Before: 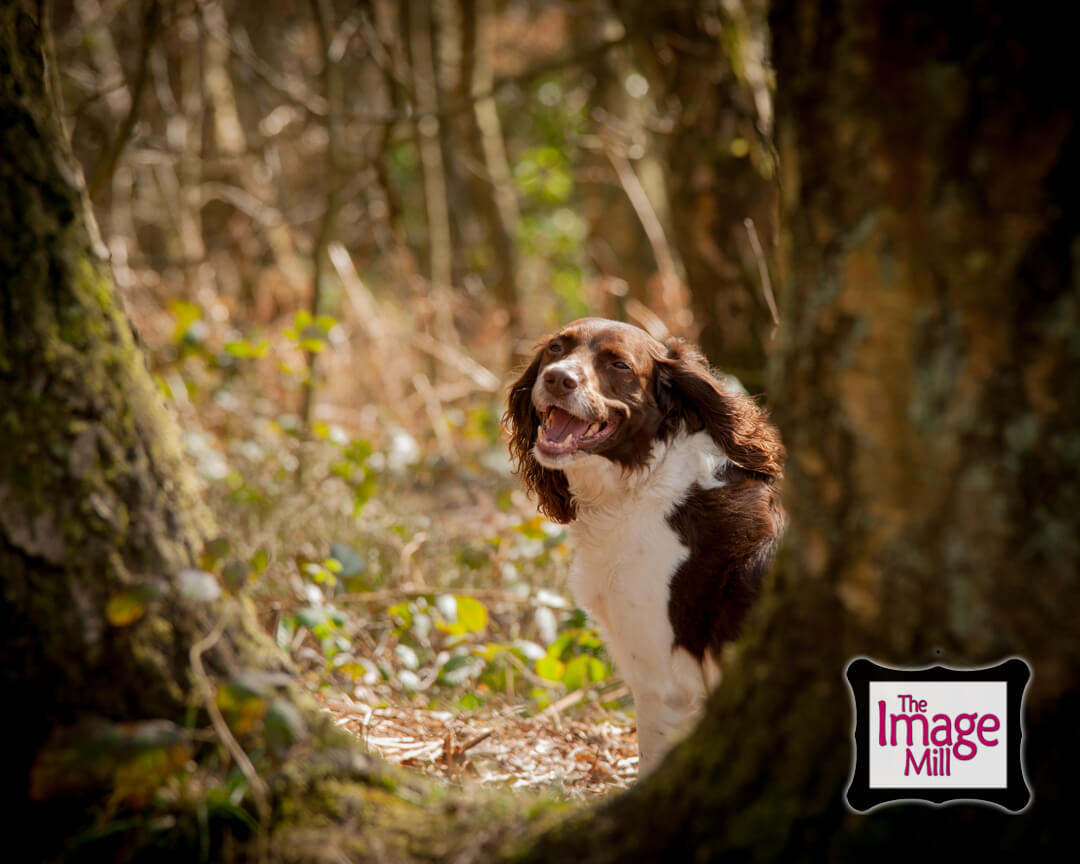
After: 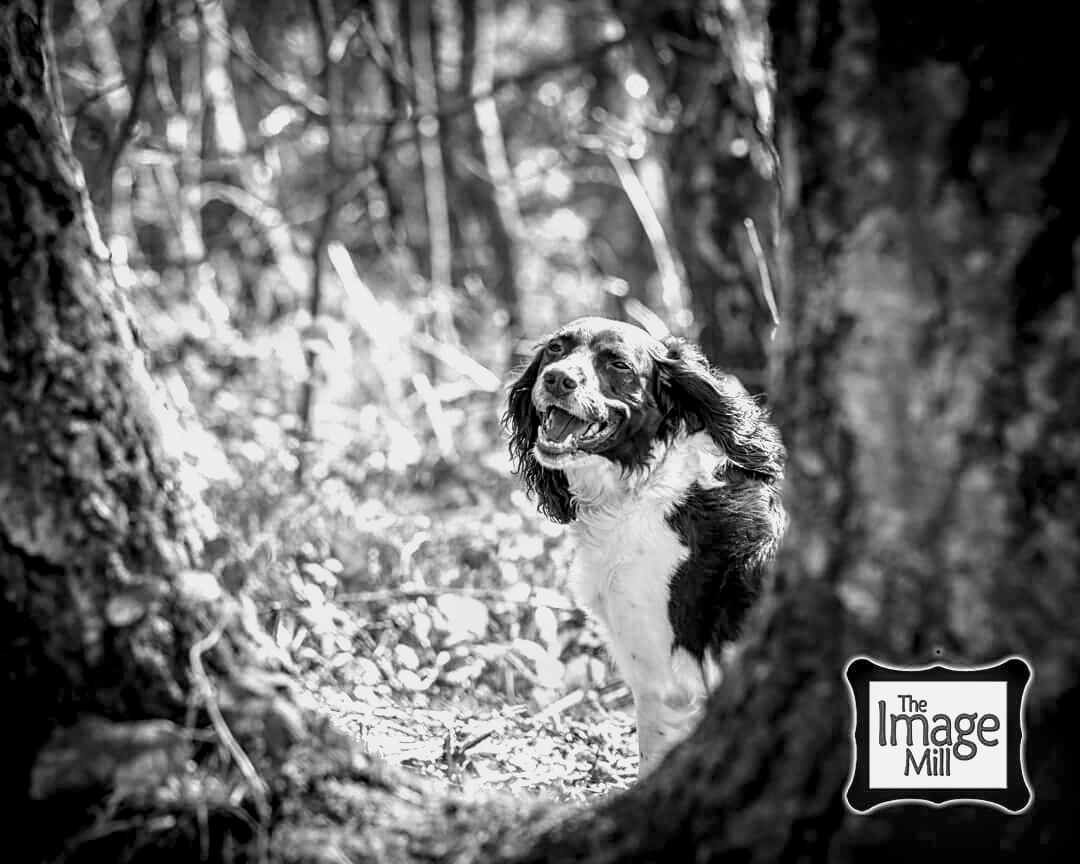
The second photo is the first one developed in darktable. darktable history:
local contrast: highlights 19%, detail 186%
white balance: red 1, blue 1
sharpen: on, module defaults
monochrome: a 14.95, b -89.96
velvia: on, module defaults
exposure: black level correction 0, exposure 1.1 EV, compensate exposure bias true, compensate highlight preservation false
contrast brightness saturation: contrast -0.05, saturation -0.41
